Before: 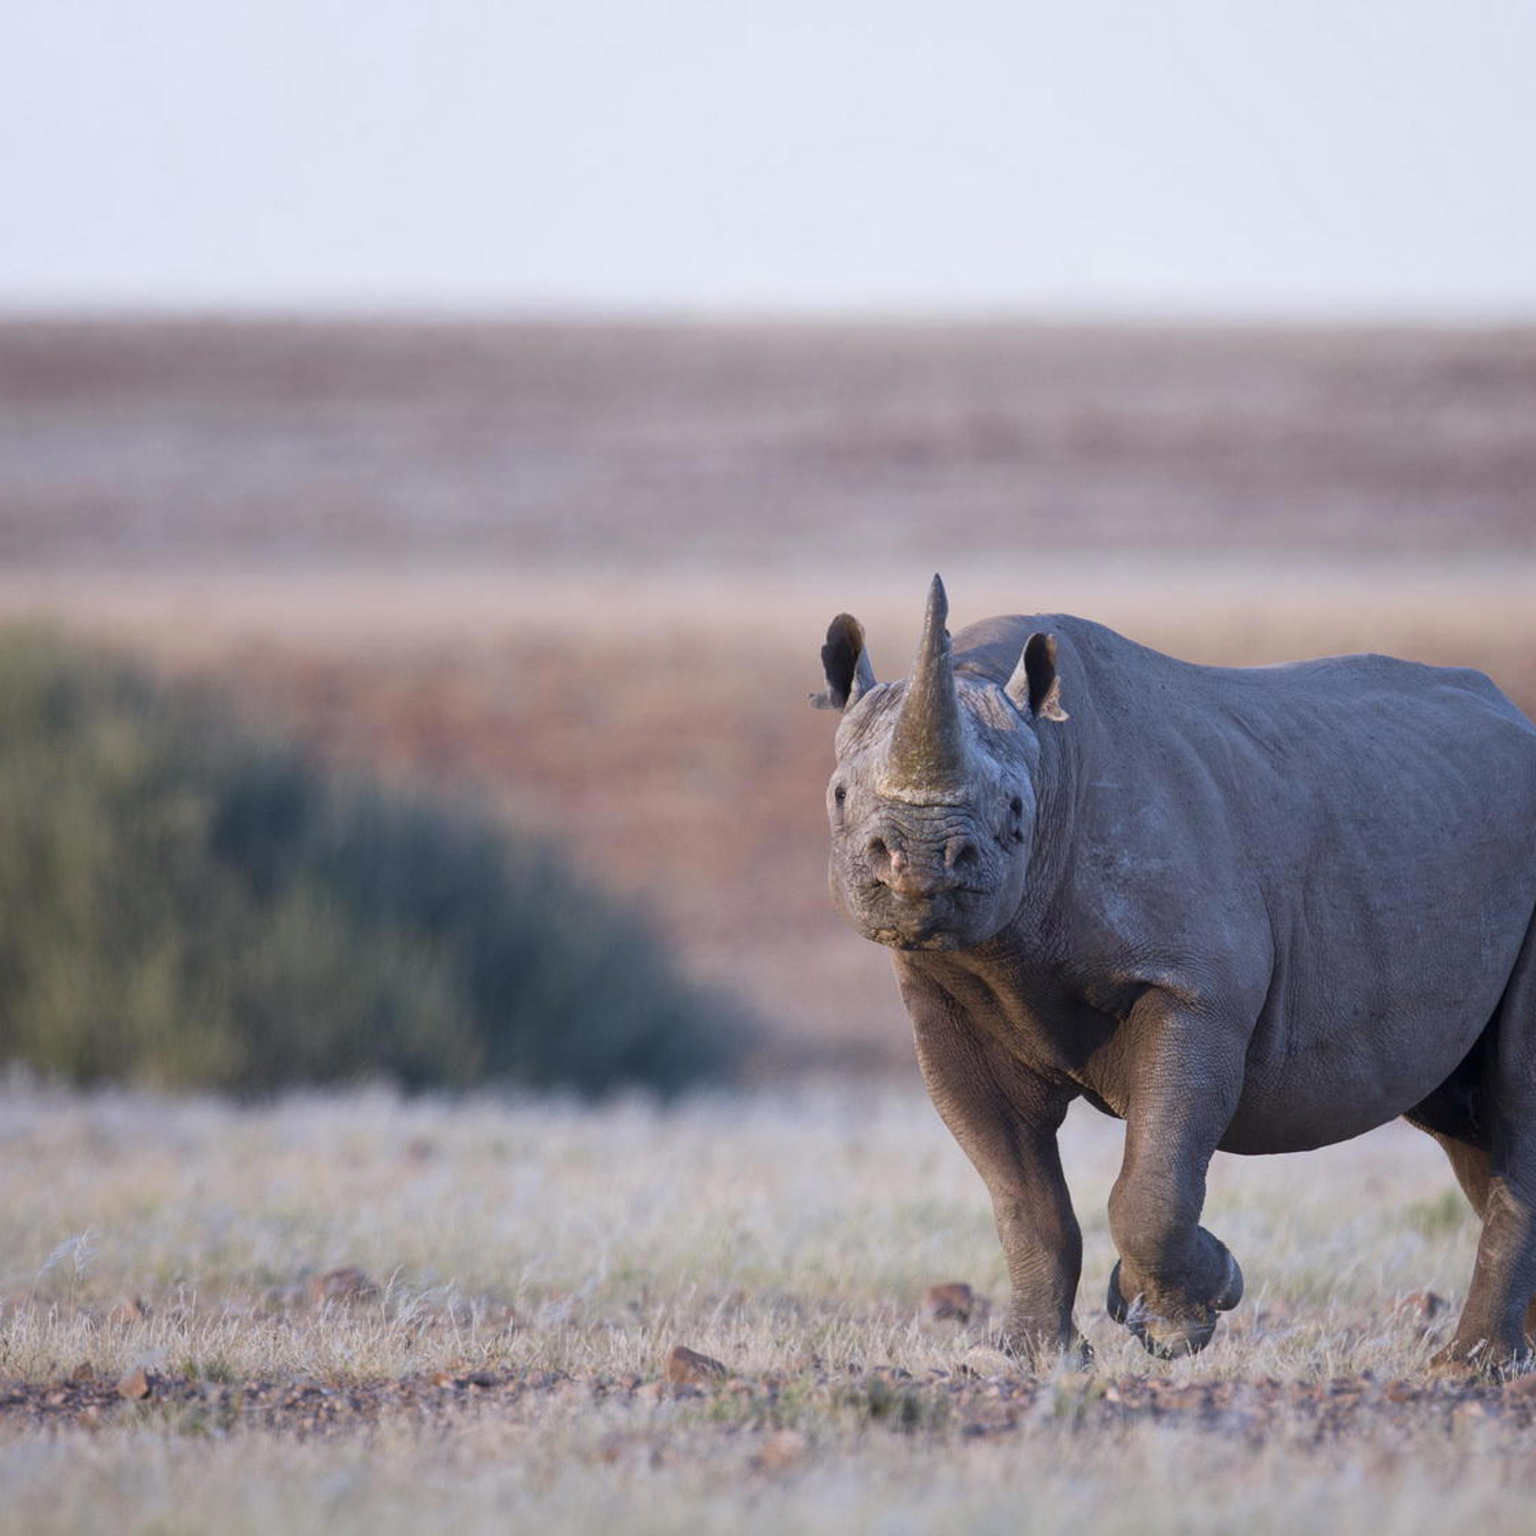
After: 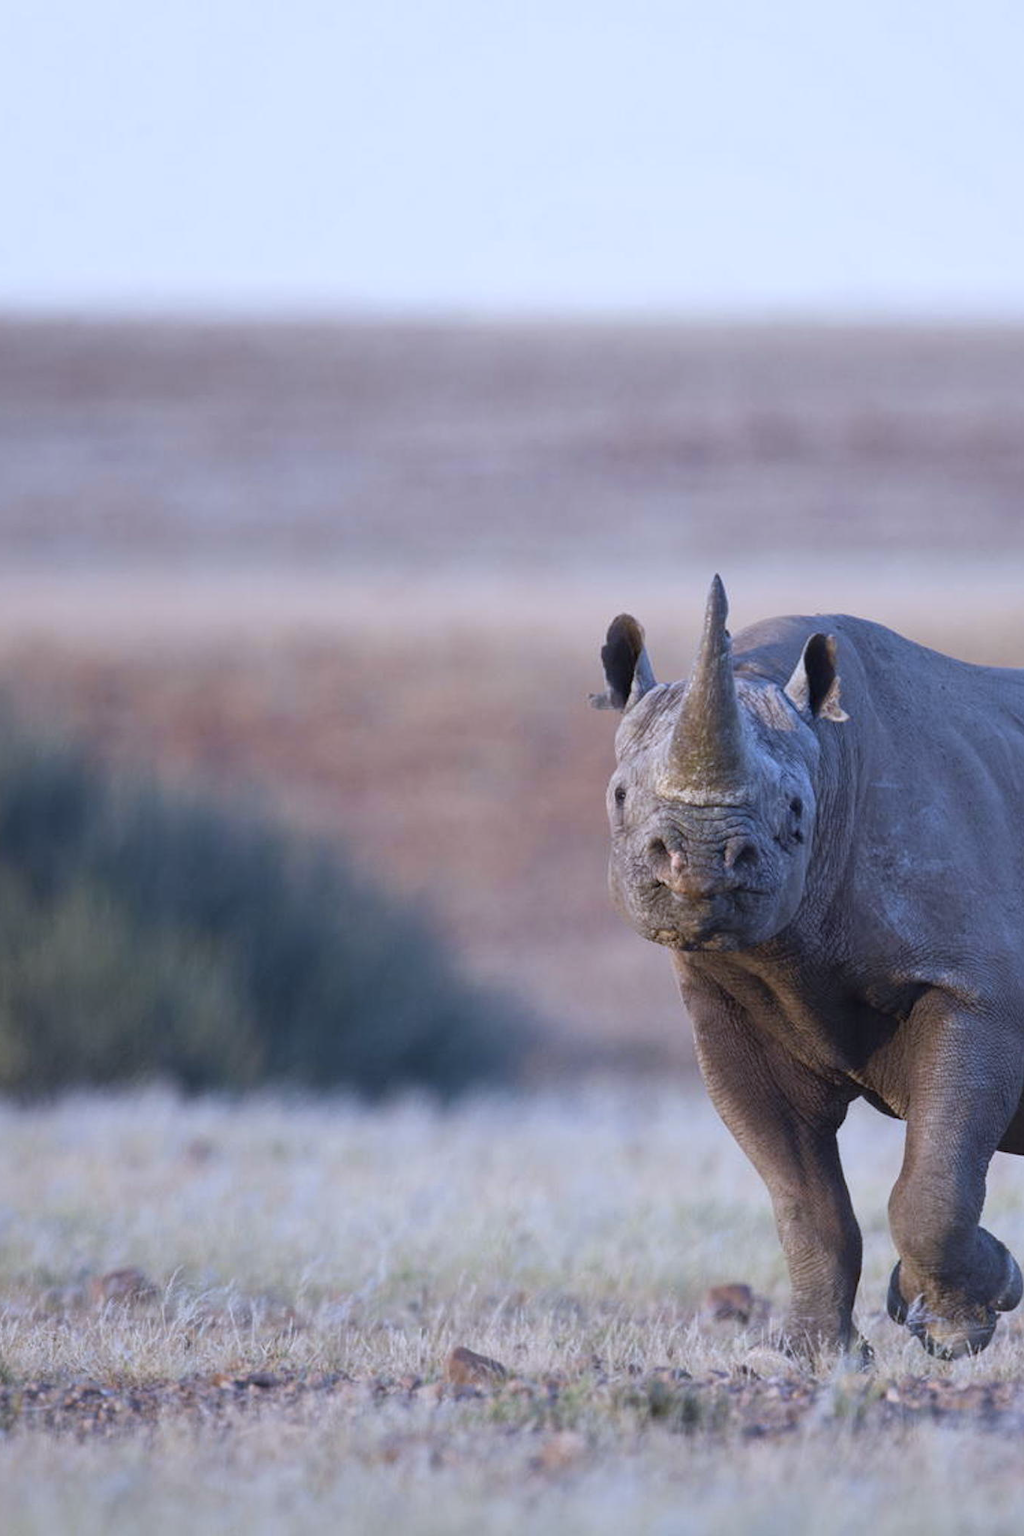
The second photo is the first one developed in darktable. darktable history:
crop and rotate: left 14.385%, right 18.948%
white balance: red 0.954, blue 1.079
